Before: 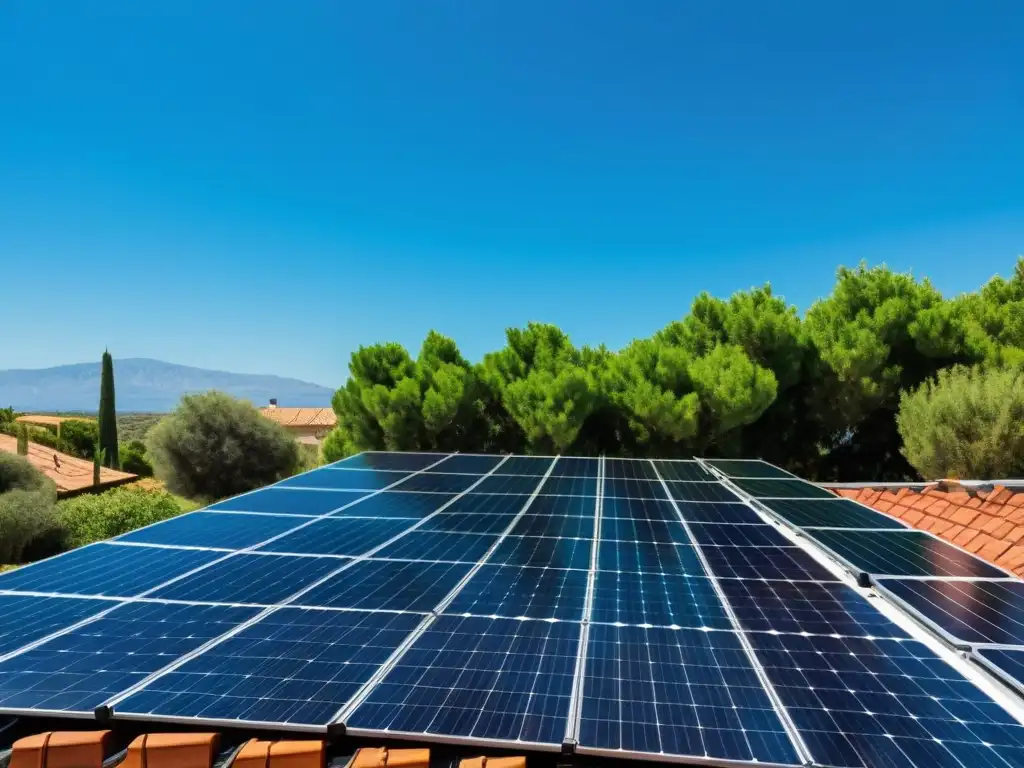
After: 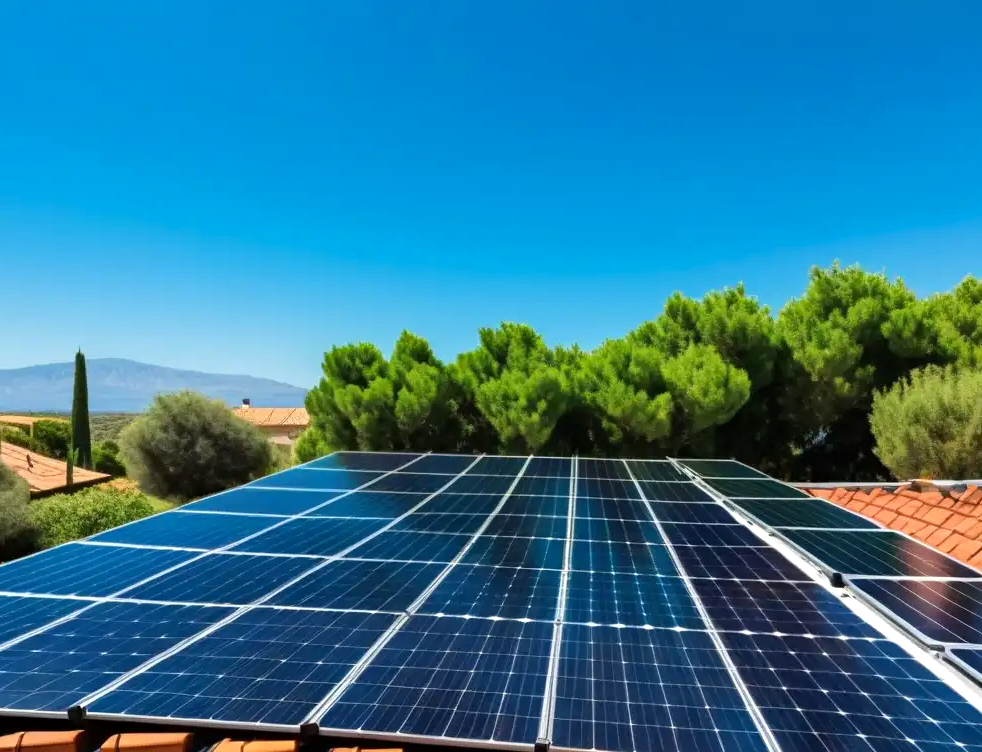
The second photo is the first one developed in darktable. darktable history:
exposure: exposure 0.203 EV, compensate highlight preservation false
crop and rotate: left 2.719%, right 1.291%, bottom 1.966%
haze removal: strength 0.12, distance 0.25, compatibility mode true, adaptive false
